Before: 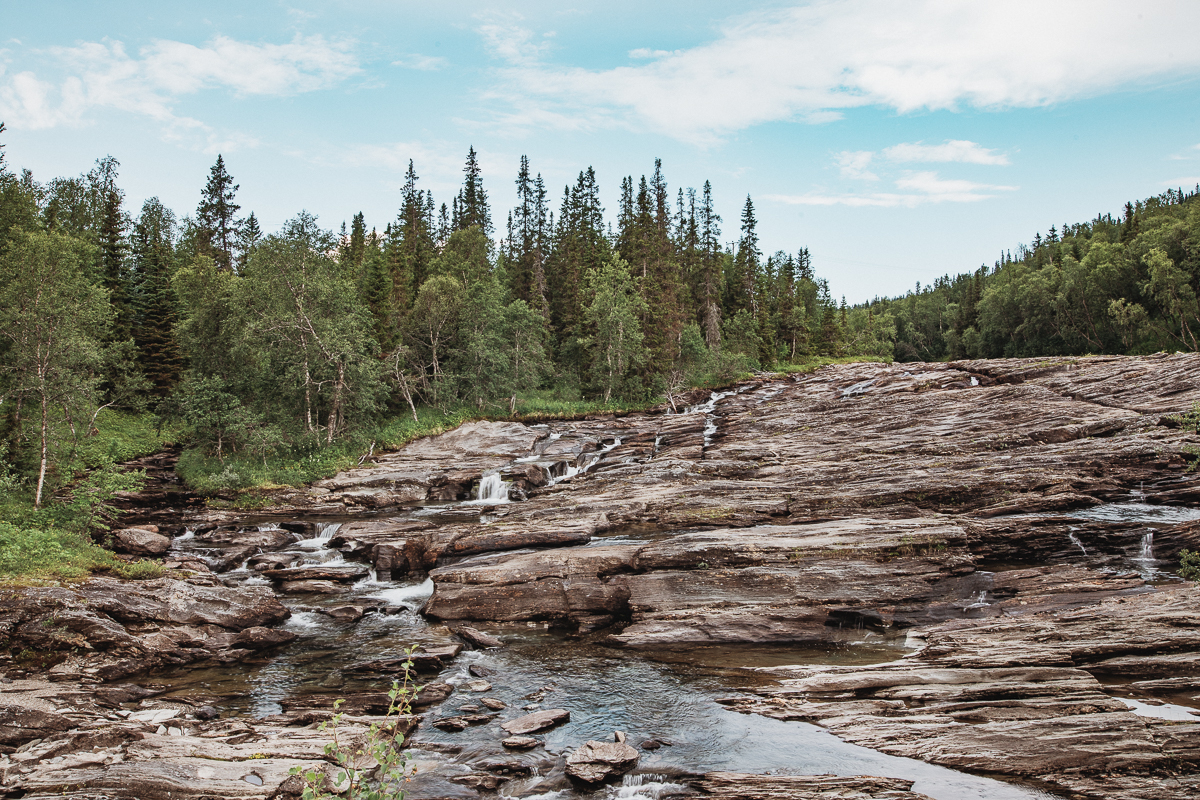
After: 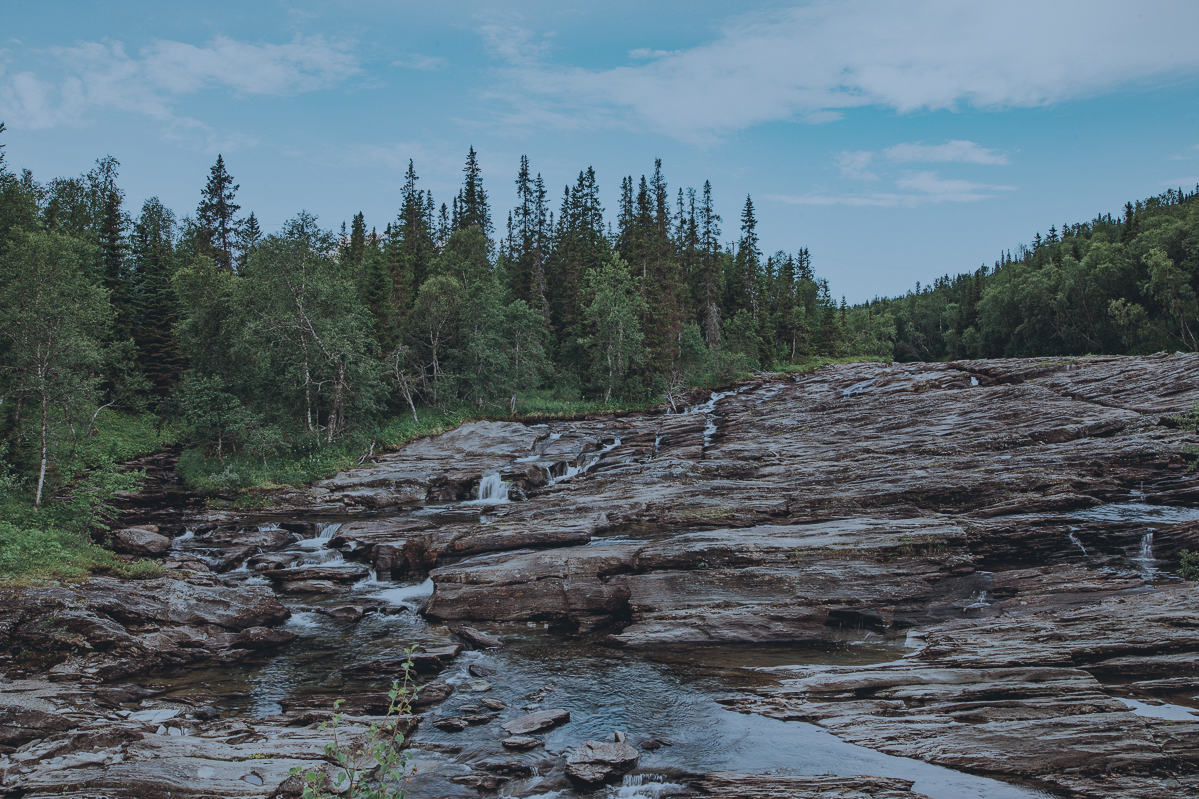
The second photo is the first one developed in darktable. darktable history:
exposure: black level correction -0.016, exposure -1.018 EV, compensate highlight preservation false
color calibration: illuminant as shot in camera, x 0.383, y 0.38, temperature 3949.15 K, gamut compression 1.66
